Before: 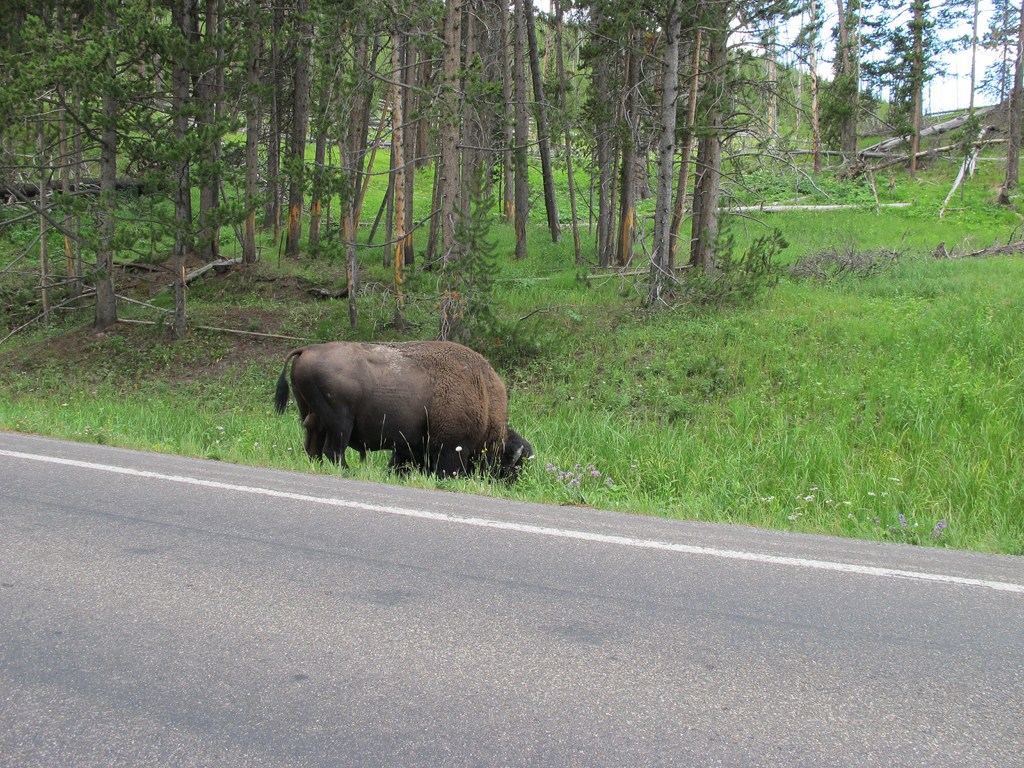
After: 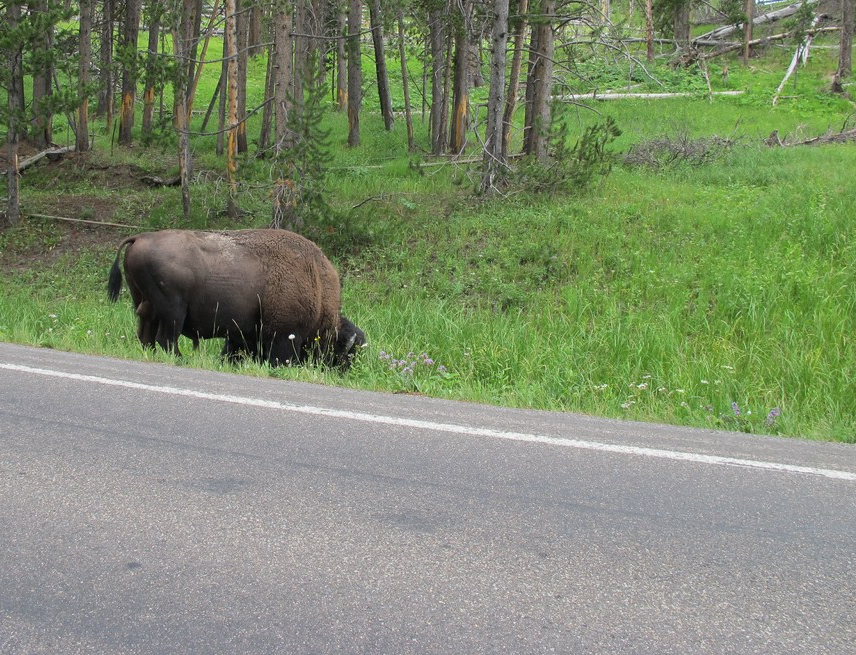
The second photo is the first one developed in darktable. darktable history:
crop: left 16.349%, top 14.619%
shadows and highlights: shadows 36.82, highlights -27.52, soften with gaussian
